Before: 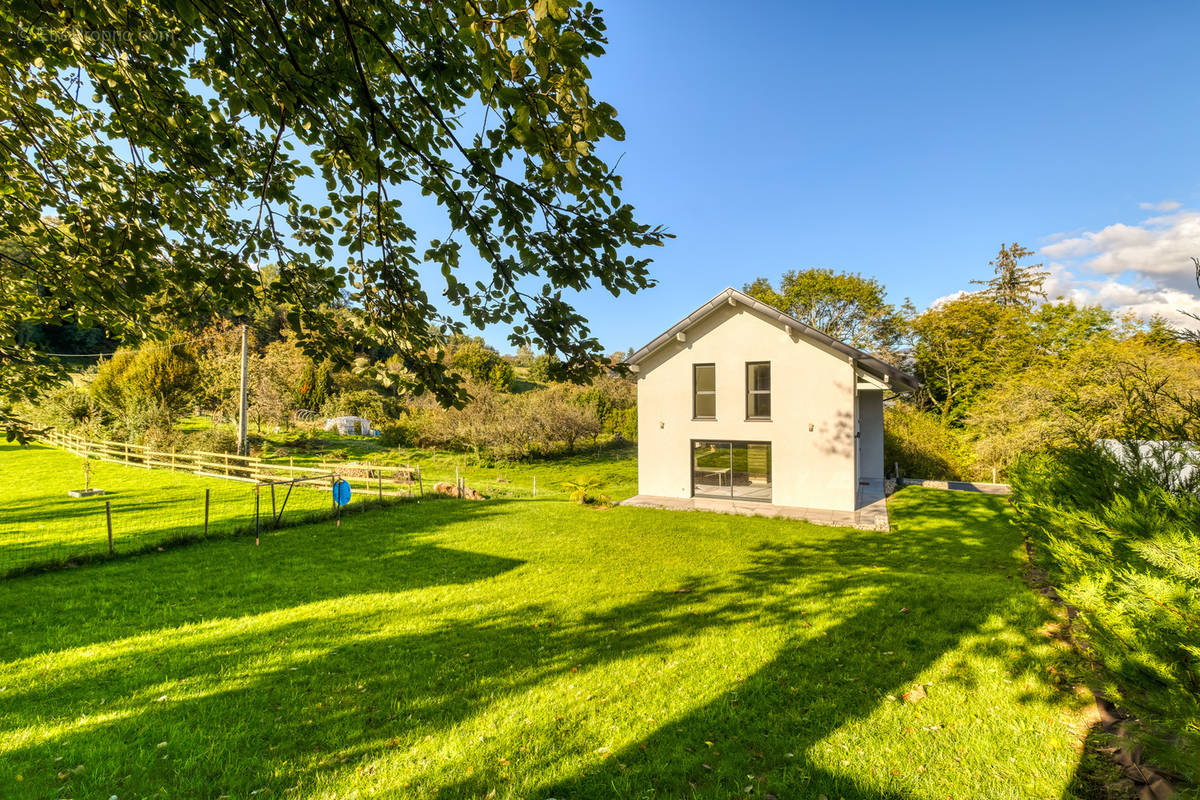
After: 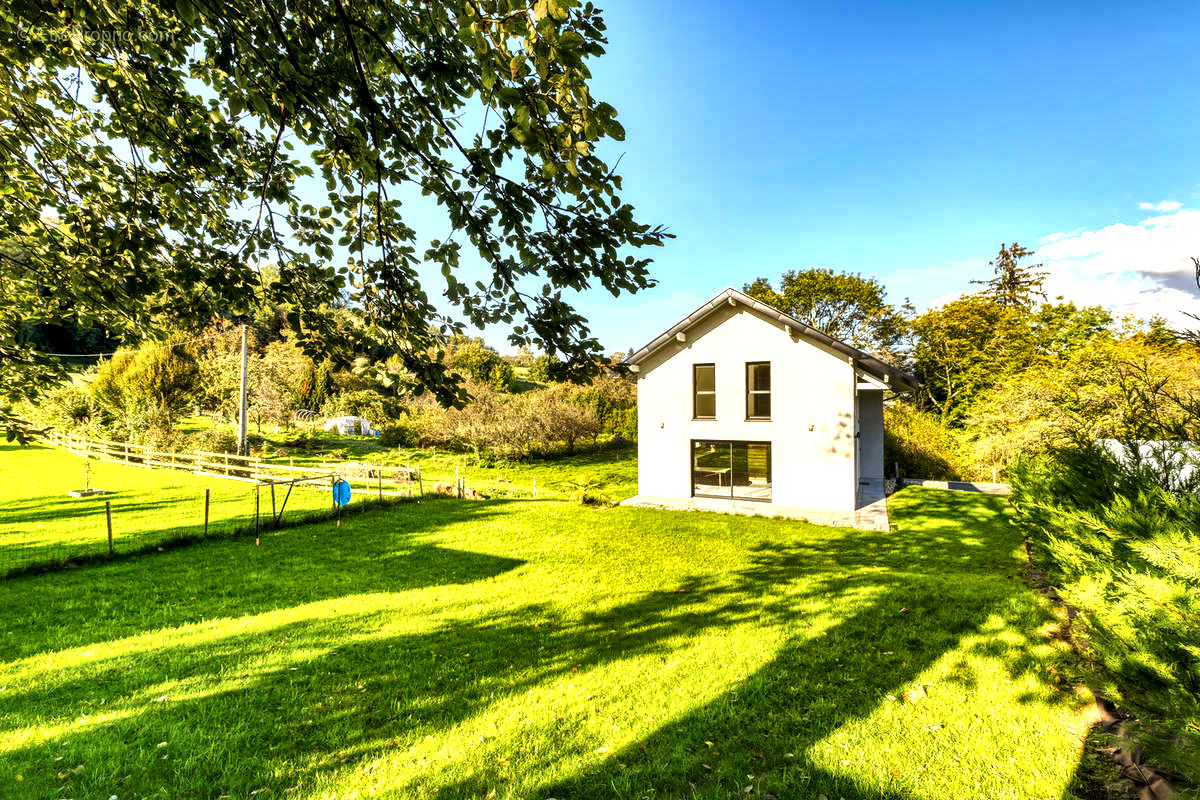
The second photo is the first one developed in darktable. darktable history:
local contrast: mode bilateral grid, contrast 25, coarseness 60, detail 152%, midtone range 0.2
tone equalizer: -8 EV -0.729 EV, -7 EV -0.672 EV, -6 EV -0.595 EV, -5 EV -0.379 EV, -3 EV 0.374 EV, -2 EV 0.6 EV, -1 EV 0.679 EV, +0 EV 0.776 EV
shadows and highlights: low approximation 0.01, soften with gaussian
